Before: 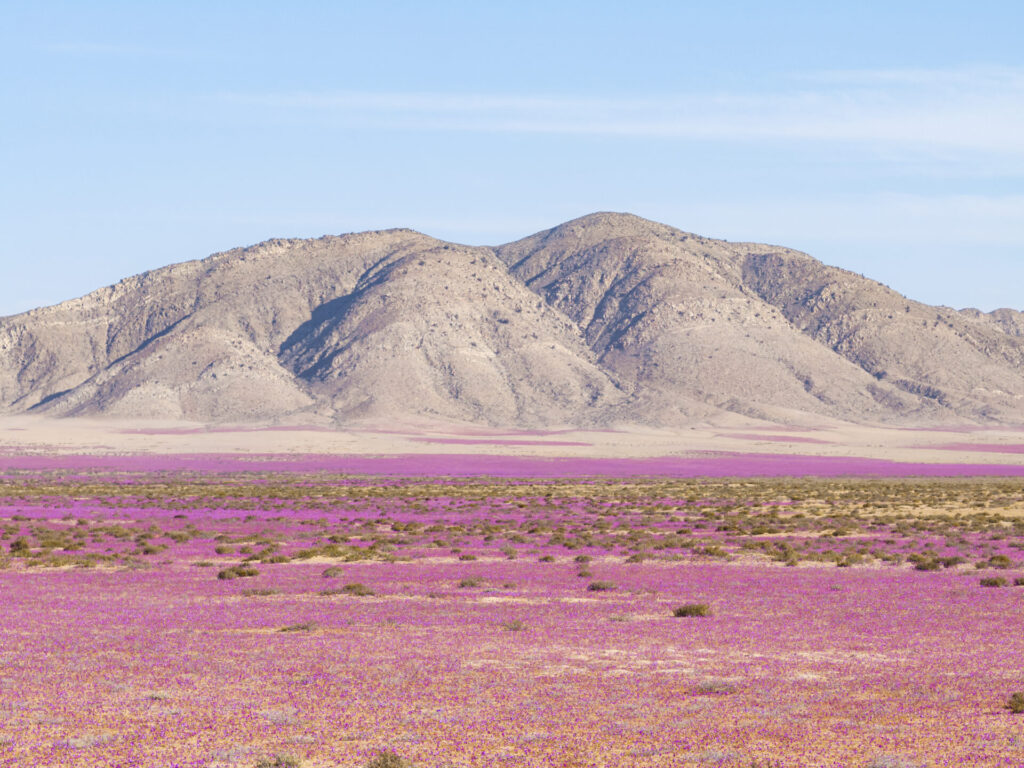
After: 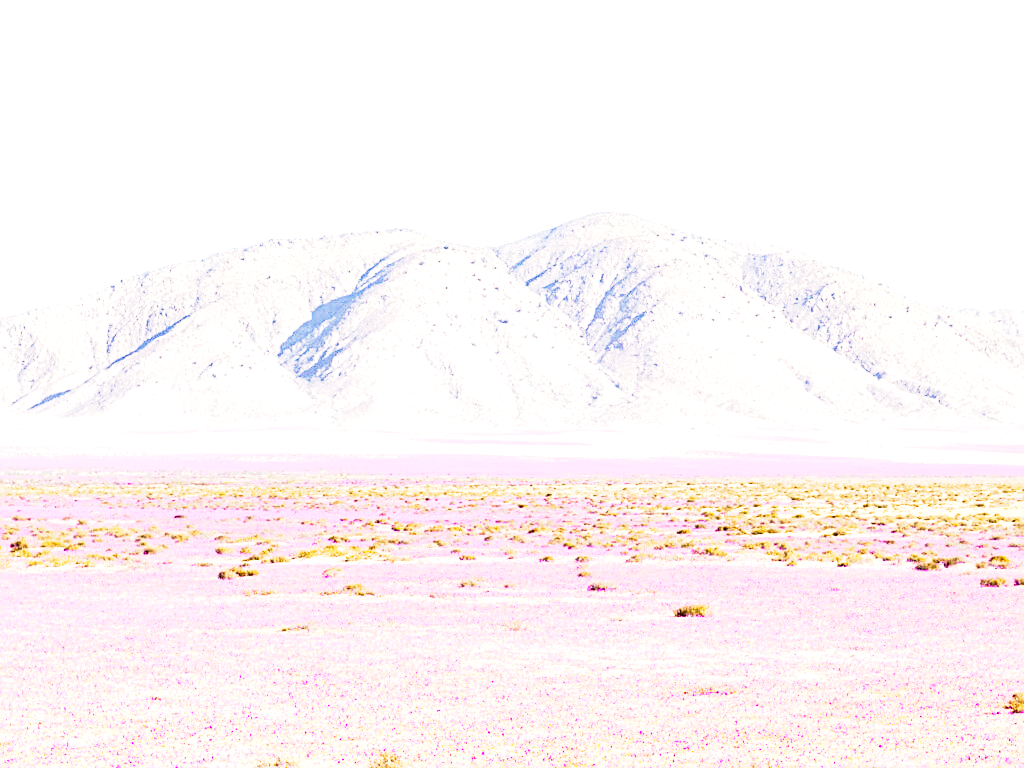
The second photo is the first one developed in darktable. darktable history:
exposure: black level correction 0.015, exposure 1.785 EV, compensate exposure bias true, compensate highlight preservation false
tone curve: curves: ch0 [(0, 0) (0.046, 0.031) (0.163, 0.114) (0.391, 0.432) (0.488, 0.561) (0.695, 0.839) (0.785, 0.904) (1, 0.965)]; ch1 [(0, 0) (0.248, 0.252) (0.427, 0.412) (0.482, 0.462) (0.499, 0.497) (0.518, 0.52) (0.535, 0.577) (0.585, 0.623) (0.679, 0.743) (0.788, 0.809) (1, 1)]; ch2 [(0, 0) (0.313, 0.262) (0.427, 0.417) (0.473, 0.47) (0.503, 0.503) (0.523, 0.515) (0.557, 0.596) (0.598, 0.646) (0.708, 0.771) (1, 1)], preserve colors none
sharpen: on, module defaults
